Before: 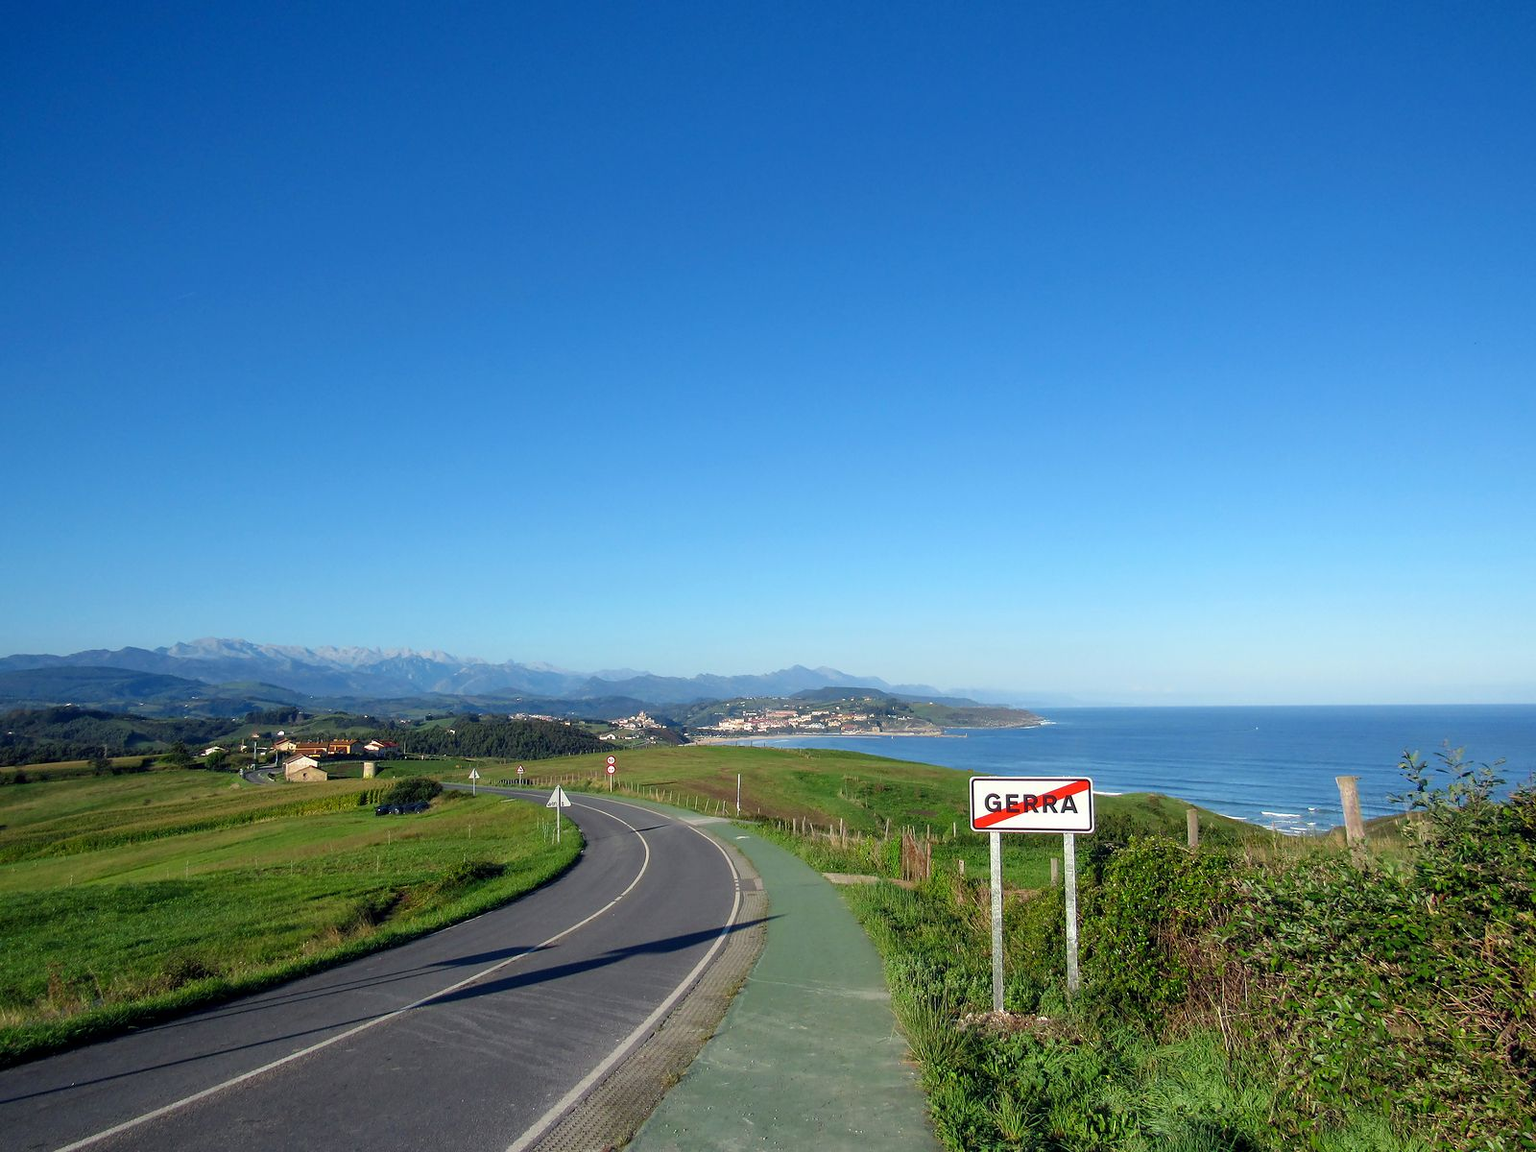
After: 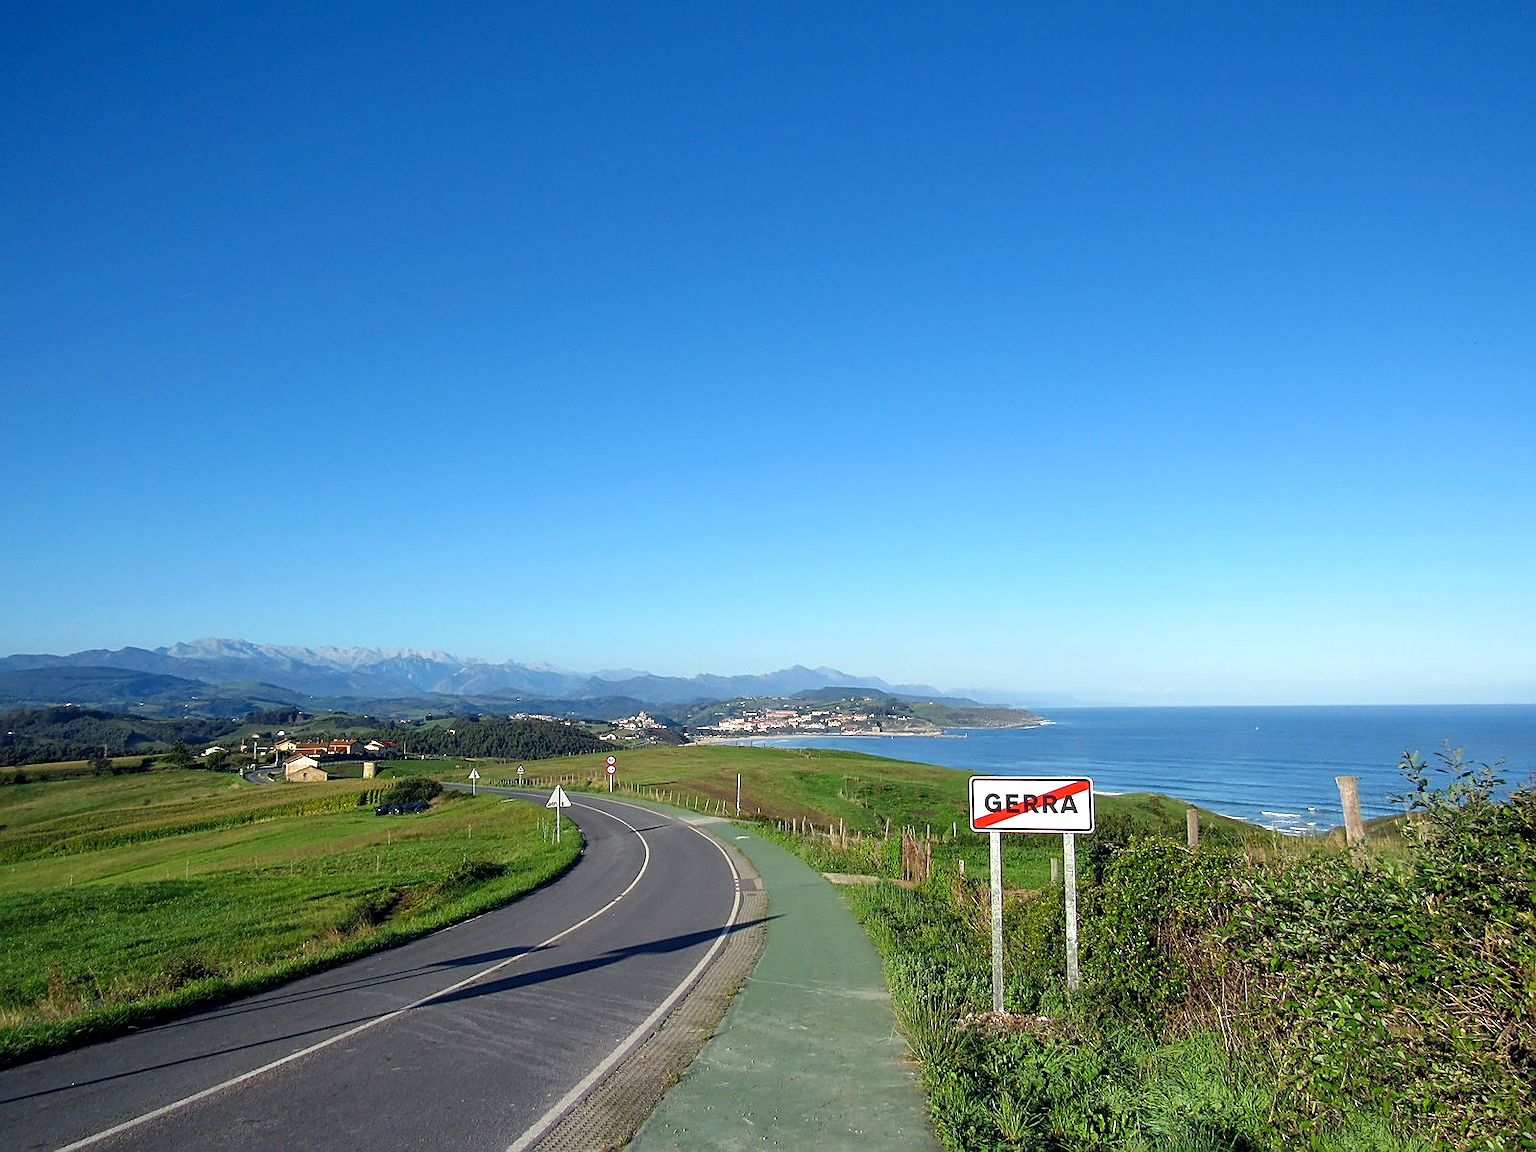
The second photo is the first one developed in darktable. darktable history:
sharpen: on, module defaults
exposure: exposure 0.201 EV, compensate exposure bias true, compensate highlight preservation false
